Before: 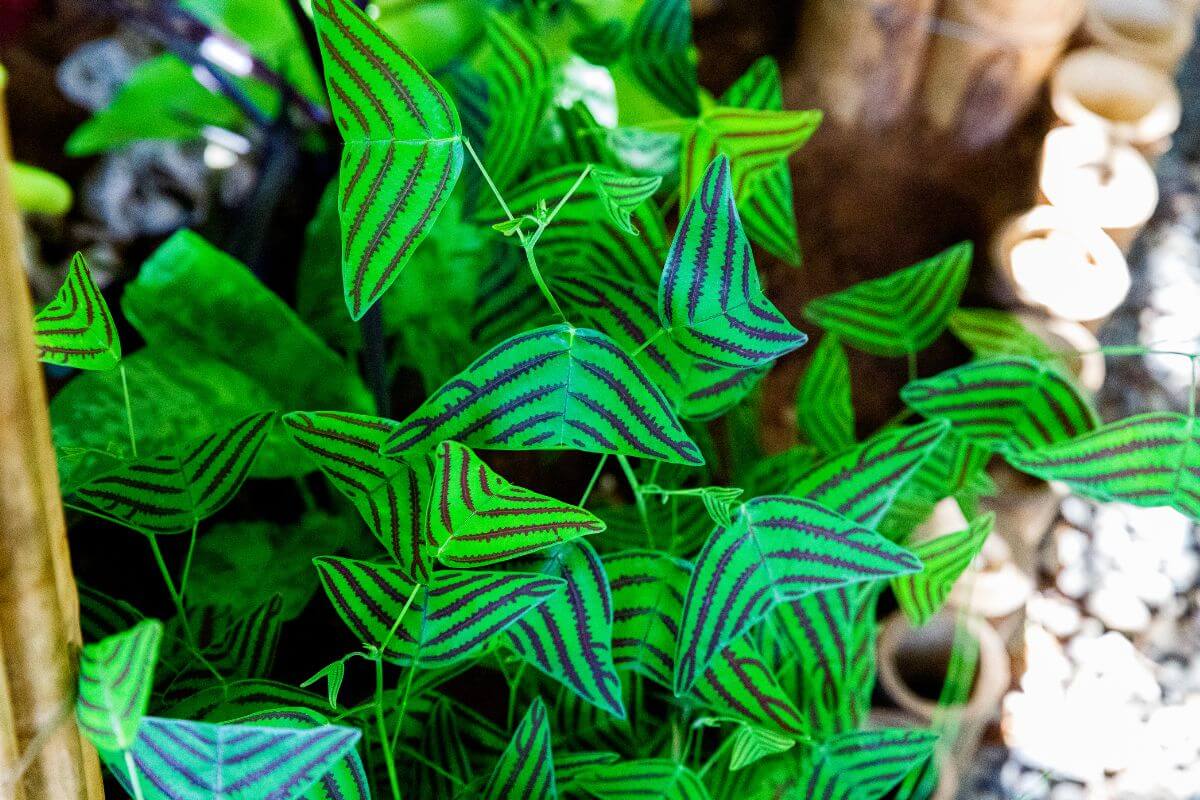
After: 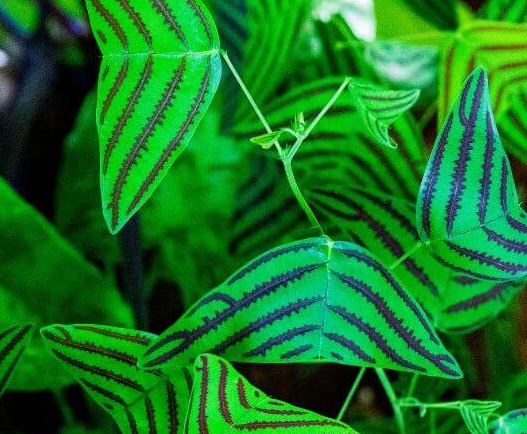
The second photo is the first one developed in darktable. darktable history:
crop: left 20.246%, top 10.896%, right 35.761%, bottom 34.837%
